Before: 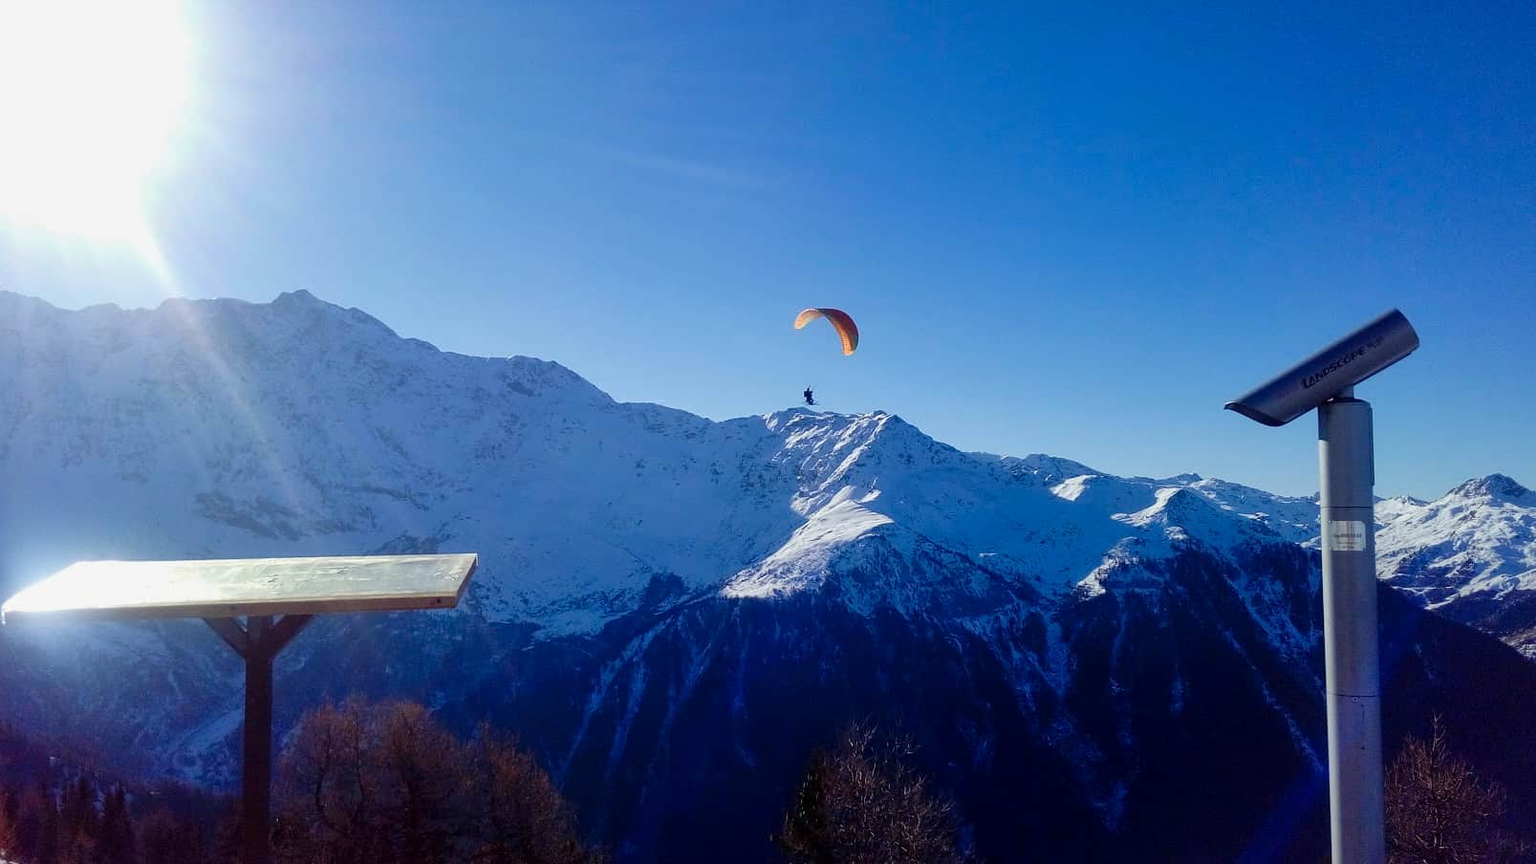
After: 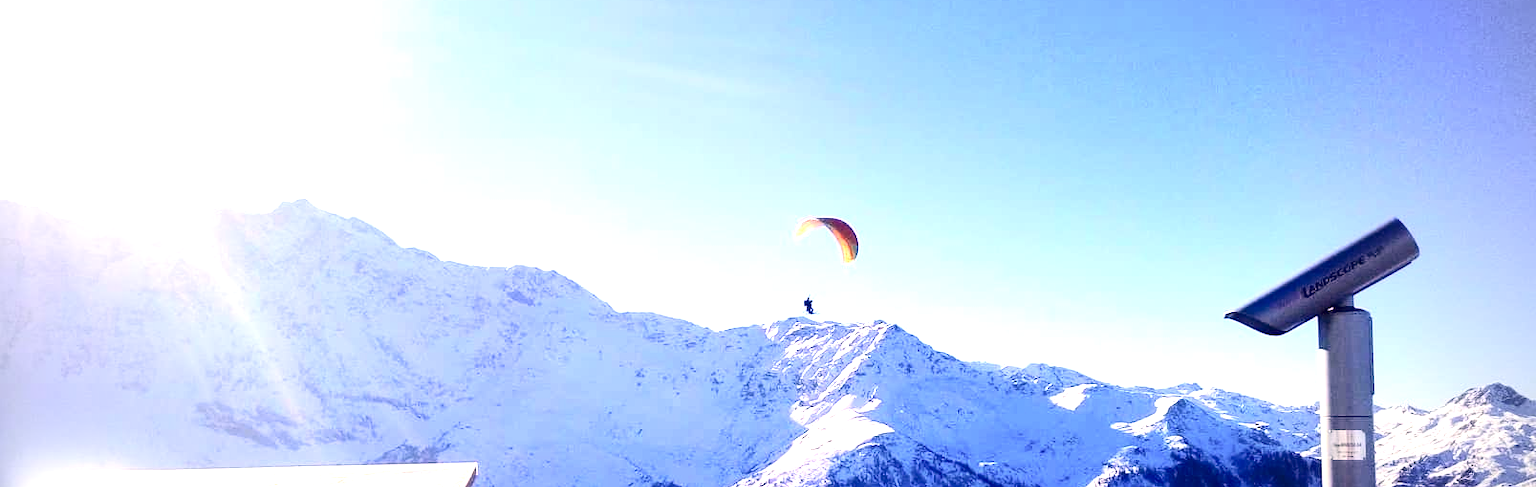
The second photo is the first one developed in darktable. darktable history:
crop and rotate: top 10.512%, bottom 32.965%
exposure: black level correction 0.001, exposure 1.715 EV, compensate exposure bias true, compensate highlight preservation false
contrast brightness saturation: contrast 0.217
vignetting: fall-off start 67.14%, width/height ratio 1.015
color correction: highlights a* 11.95, highlights b* 11.65
